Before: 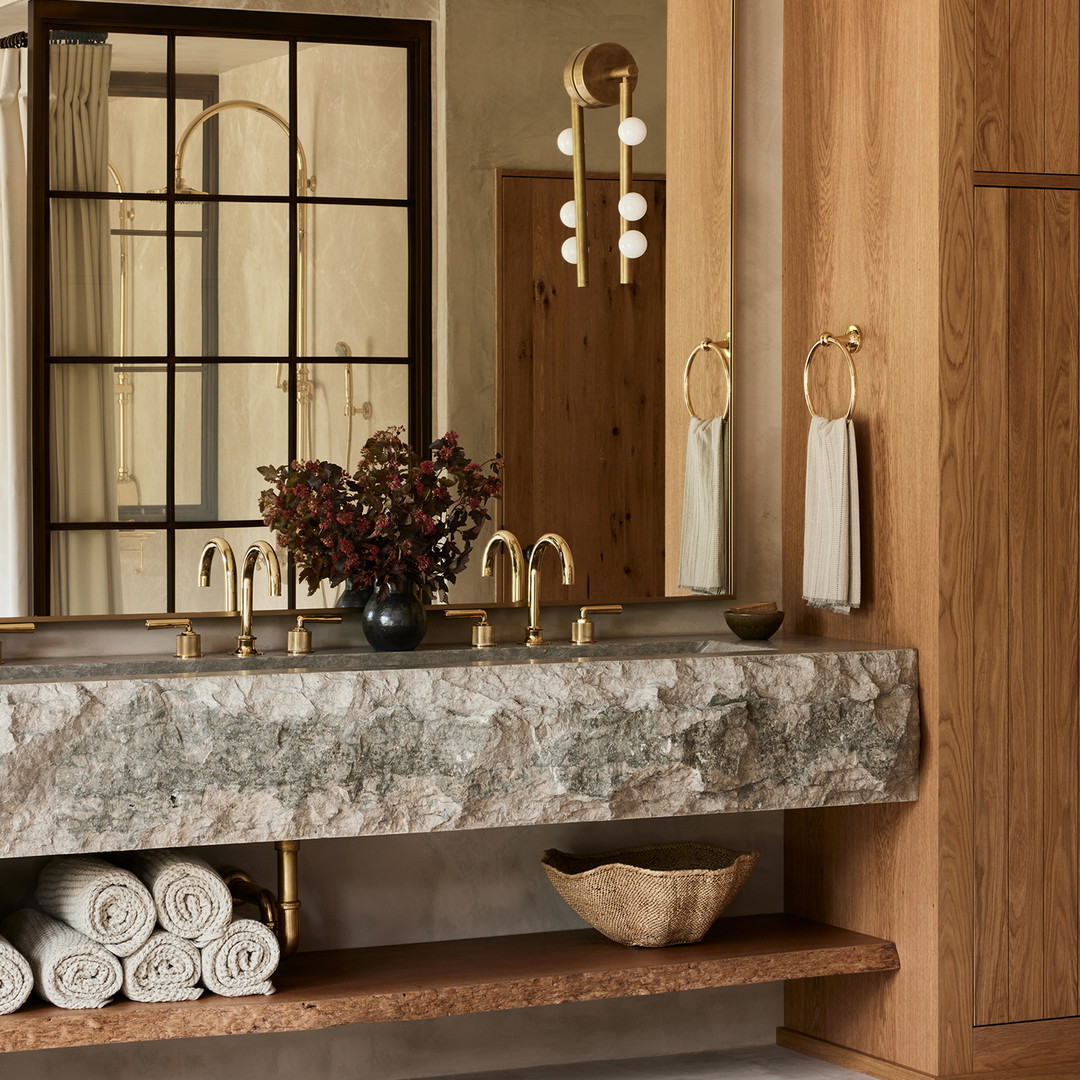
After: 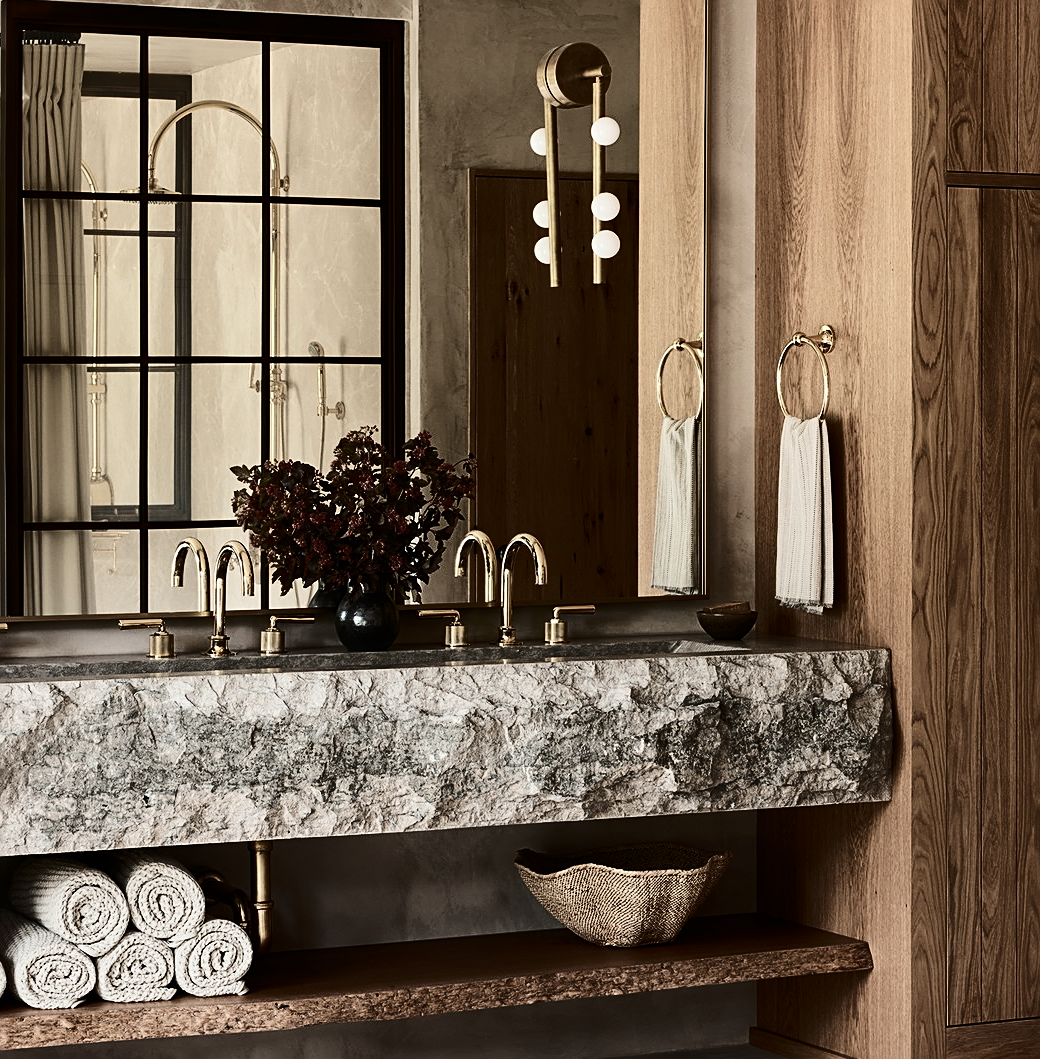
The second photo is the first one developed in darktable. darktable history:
crop and rotate: left 2.602%, right 1.047%, bottom 1.894%
sharpen: on, module defaults
contrast brightness saturation: contrast 0.25, saturation -0.313
base curve: curves: ch0 [(0, 0) (0.073, 0.04) (0.157, 0.139) (0.492, 0.492) (0.758, 0.758) (1, 1)], exposure shift 0.01
